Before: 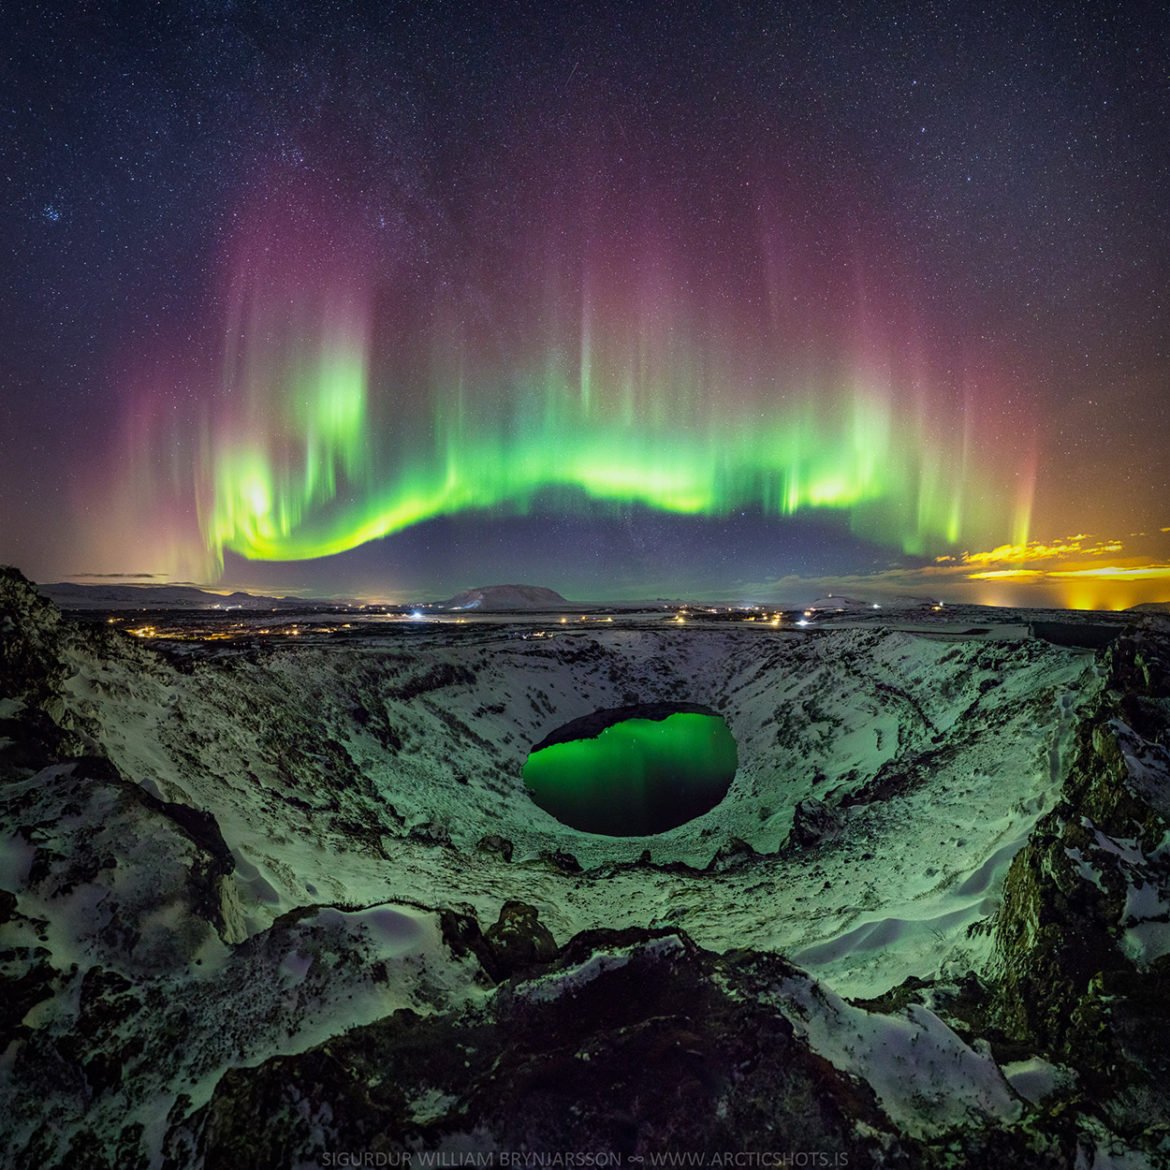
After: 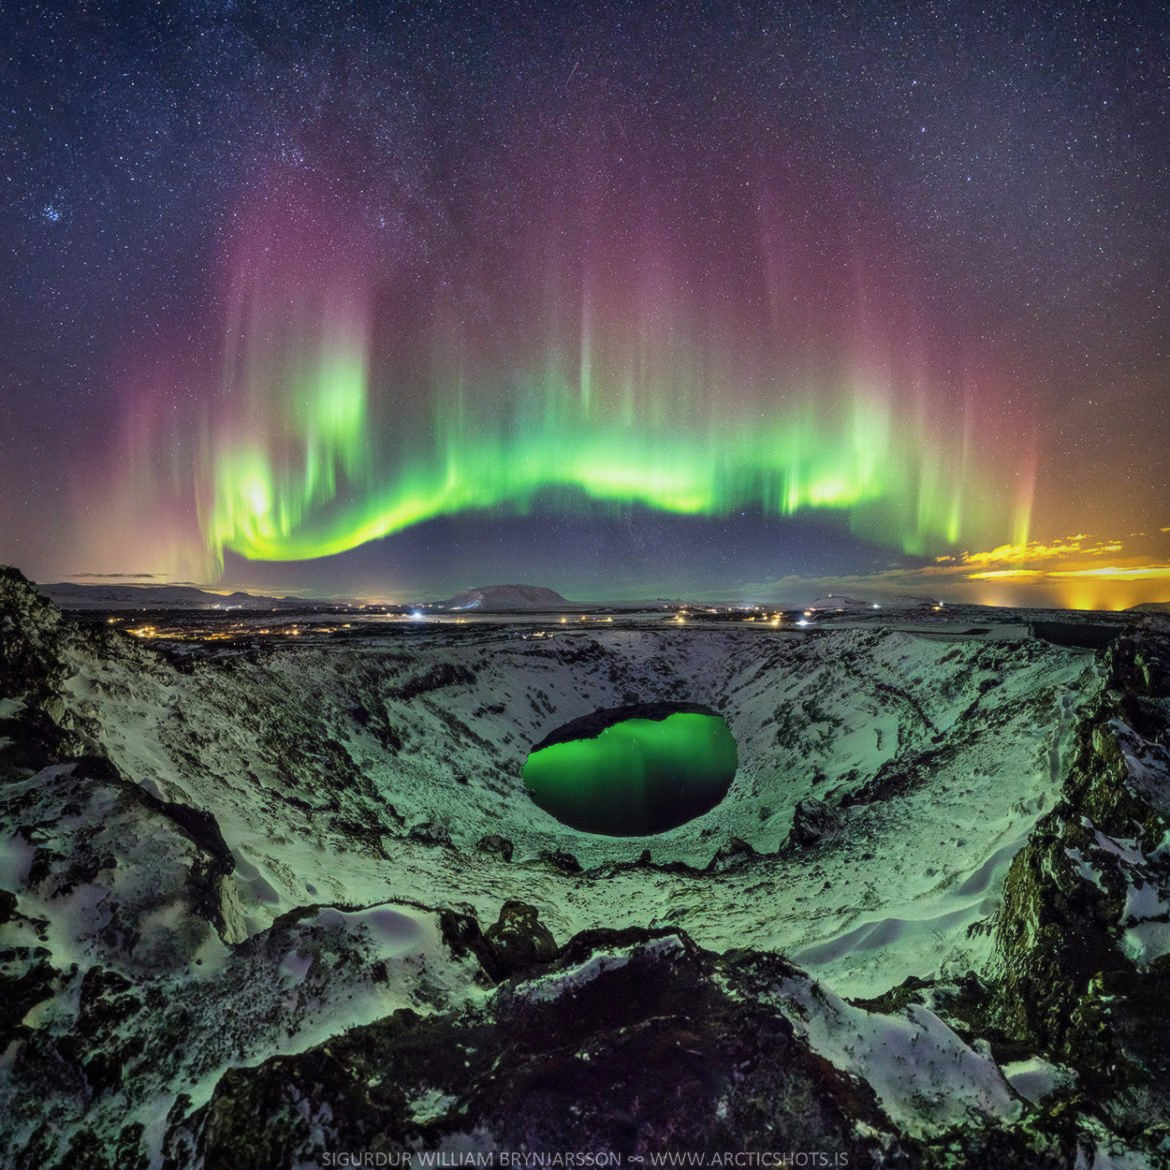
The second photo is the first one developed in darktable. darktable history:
shadows and highlights: low approximation 0.01, soften with gaussian
soften: size 10%, saturation 50%, brightness 0.2 EV, mix 10%
